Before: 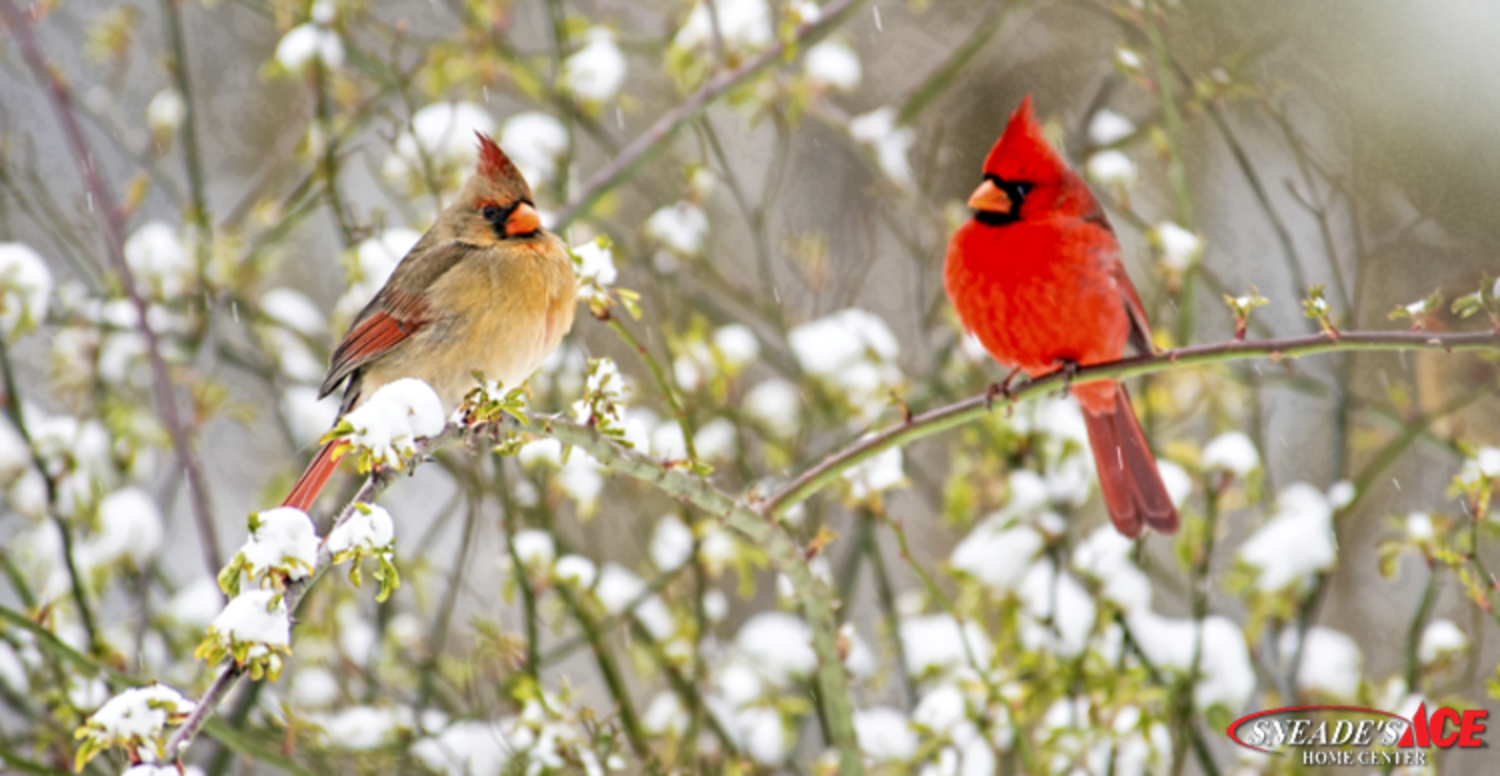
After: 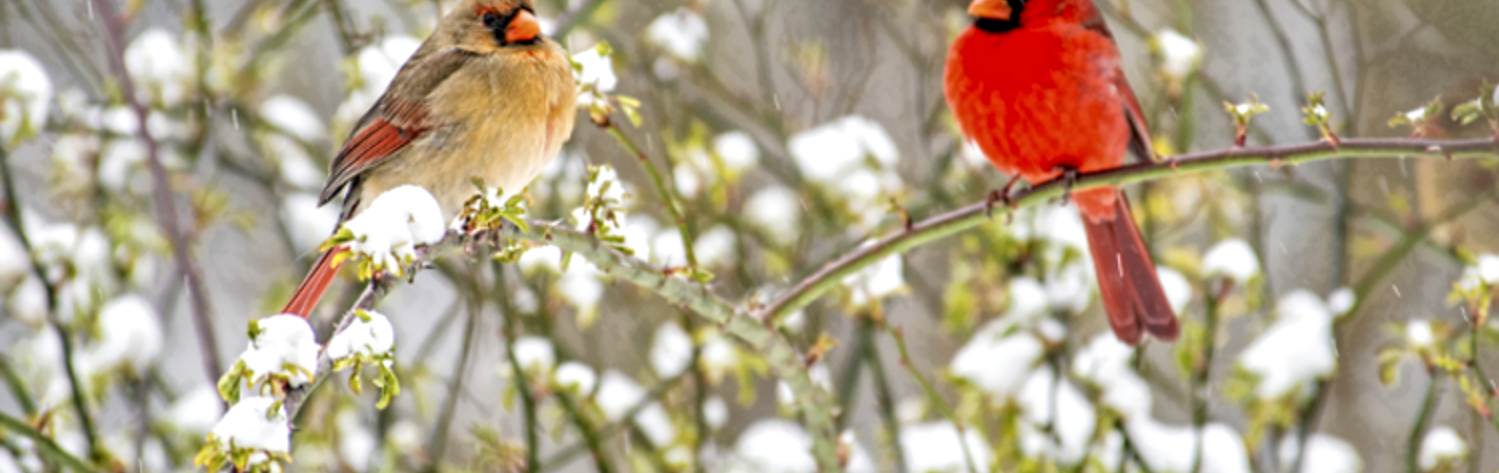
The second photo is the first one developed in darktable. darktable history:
local contrast: on, module defaults
crop and rotate: top 25.02%, bottom 13.942%
